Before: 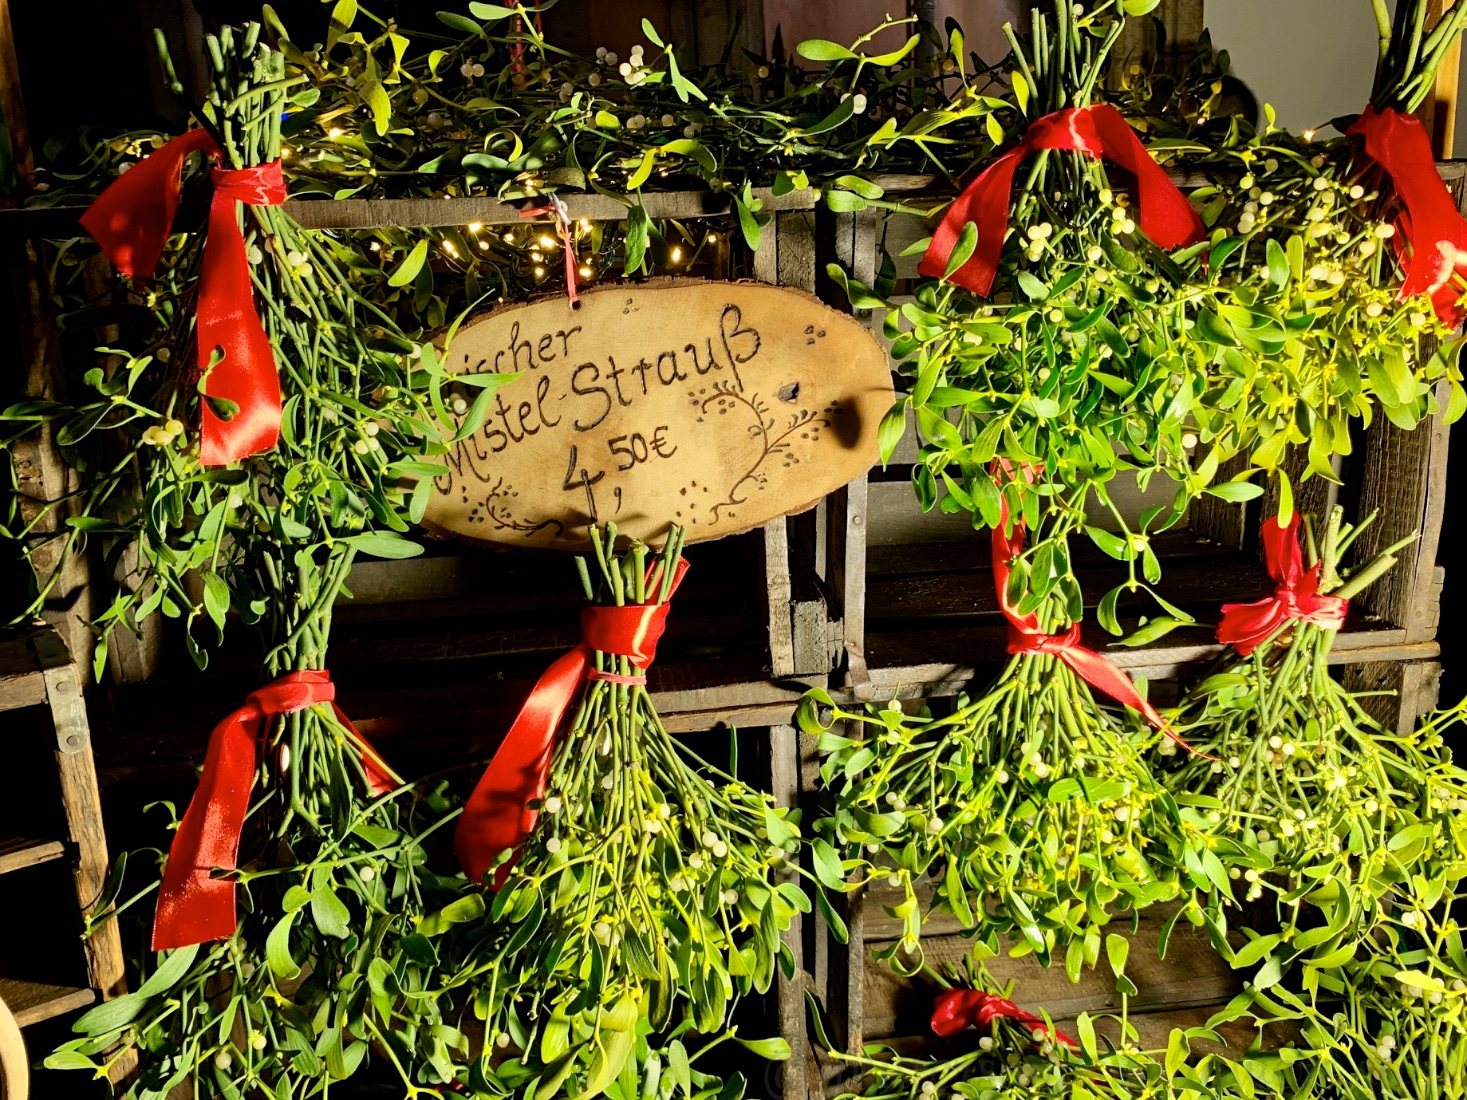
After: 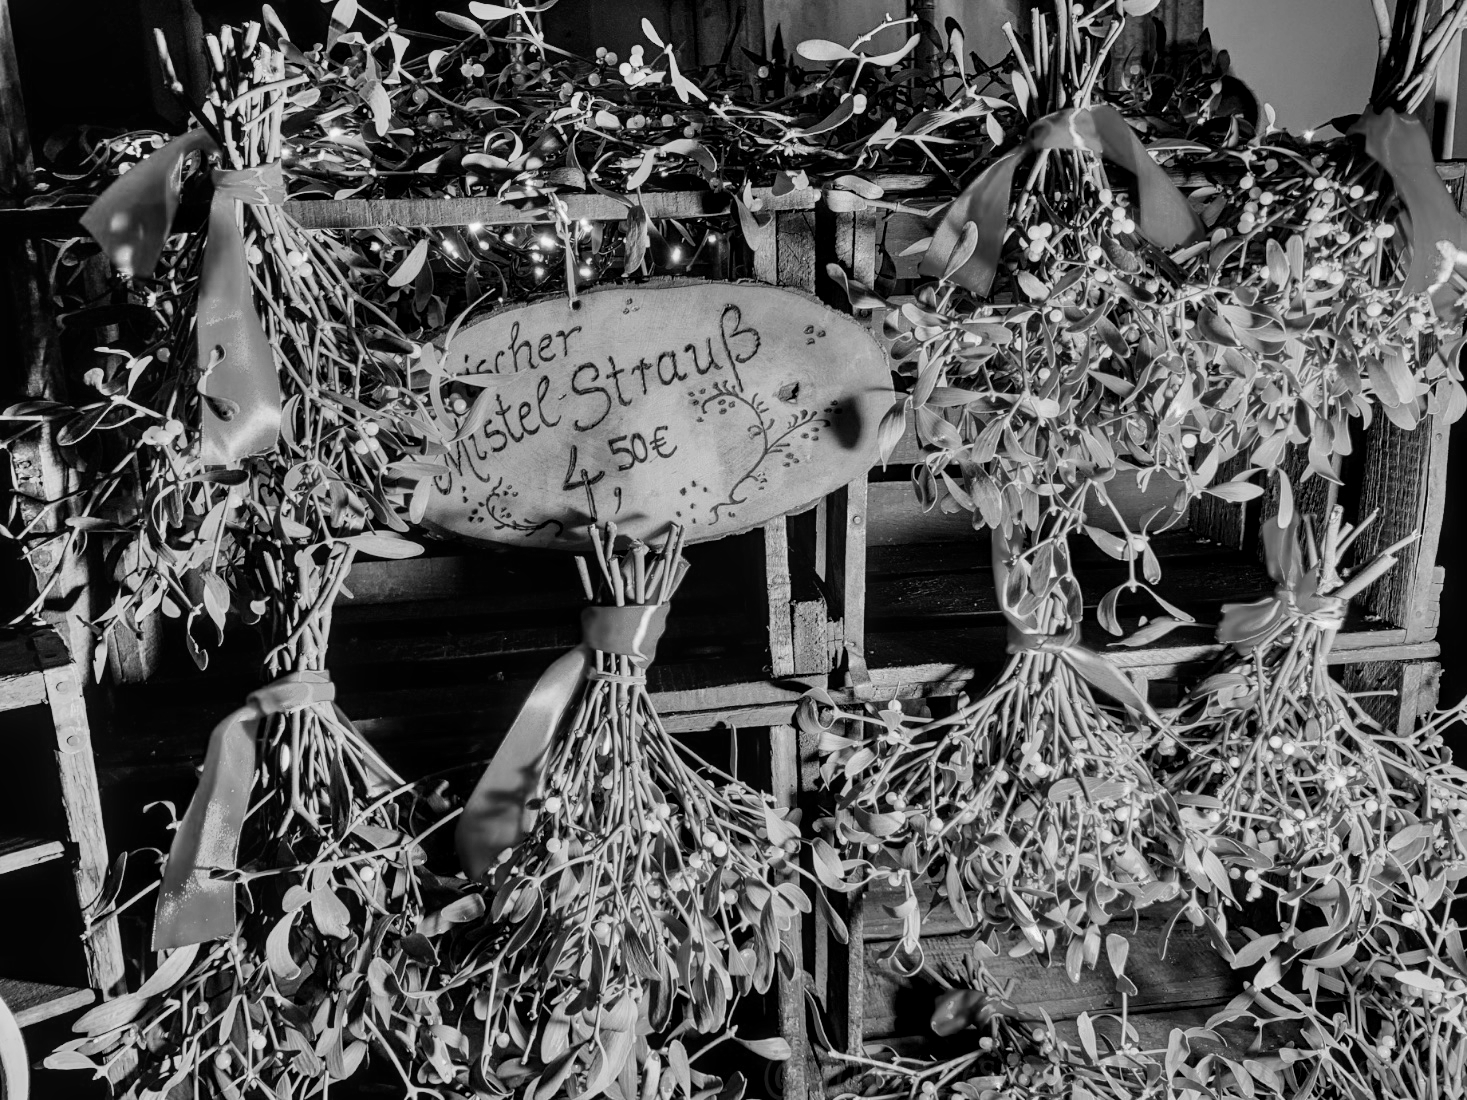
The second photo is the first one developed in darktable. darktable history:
color calibration: output gray [0.22, 0.42, 0.37, 0], gray › normalize channels true, illuminant same as pipeline (D50), adaptation XYZ, x 0.346, y 0.359, gamut compression 0
shadows and highlights: shadows 60, soften with gaussian
local contrast: on, module defaults
